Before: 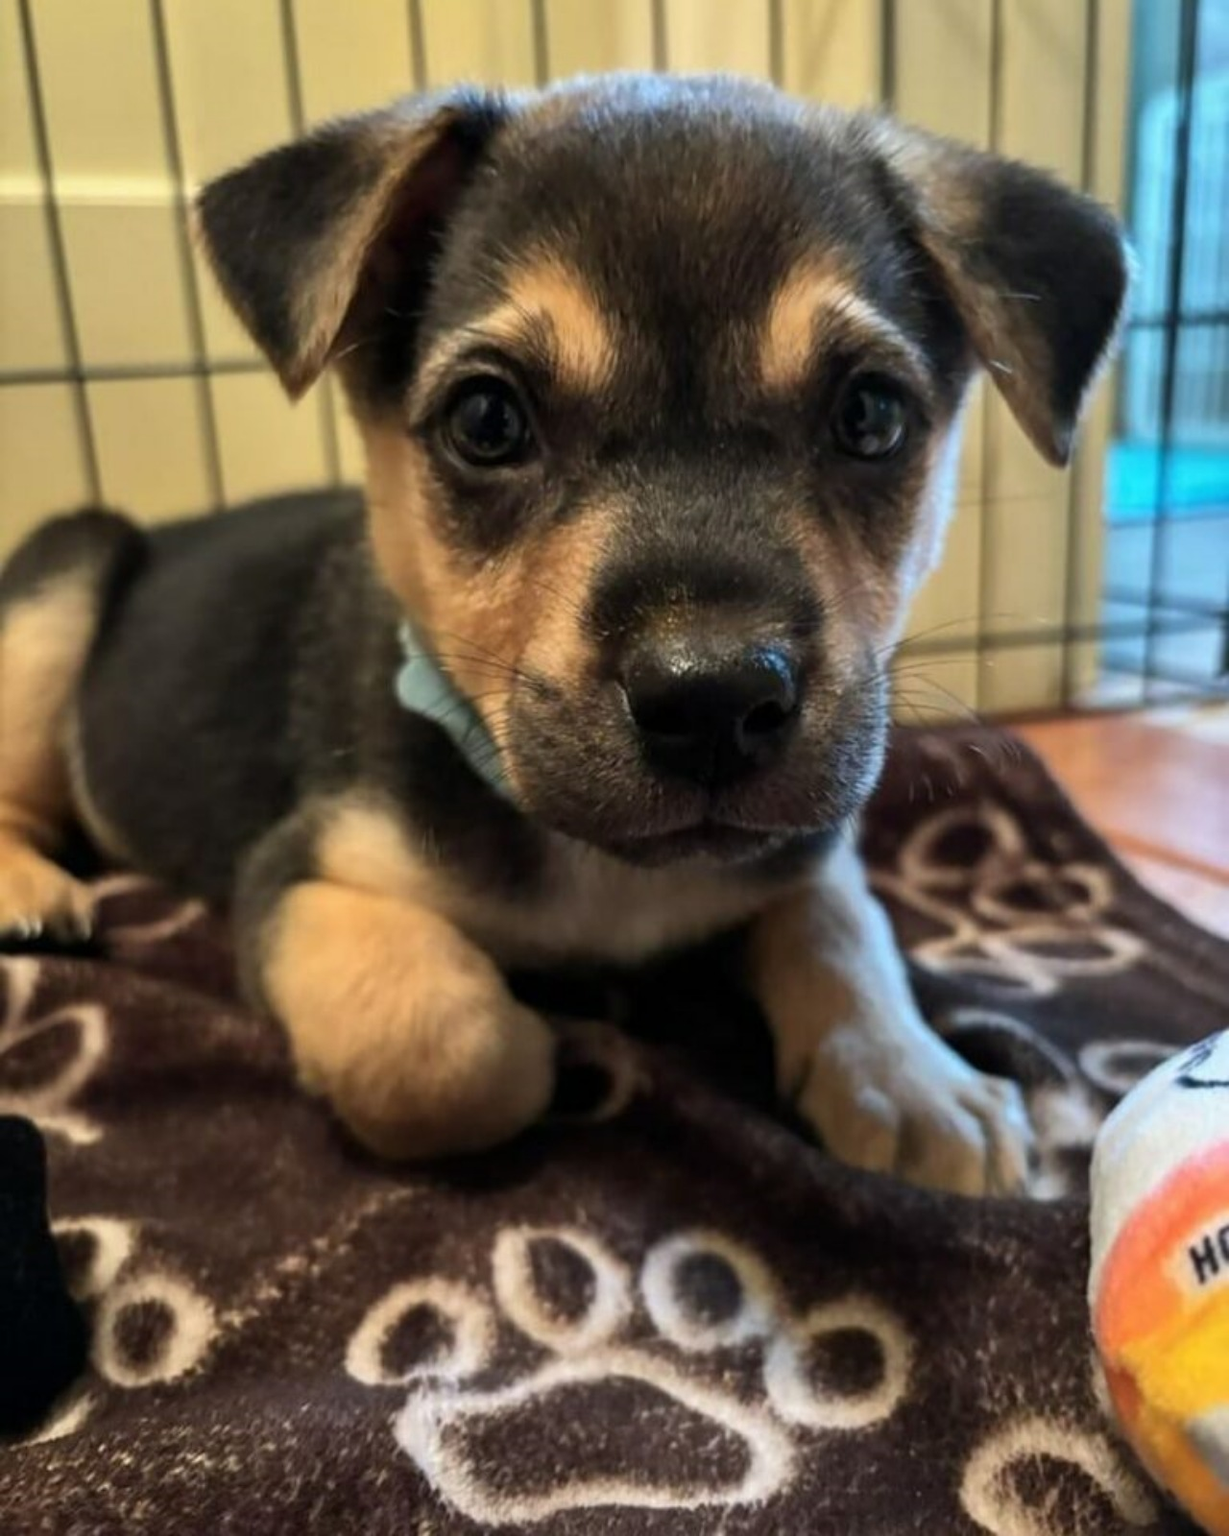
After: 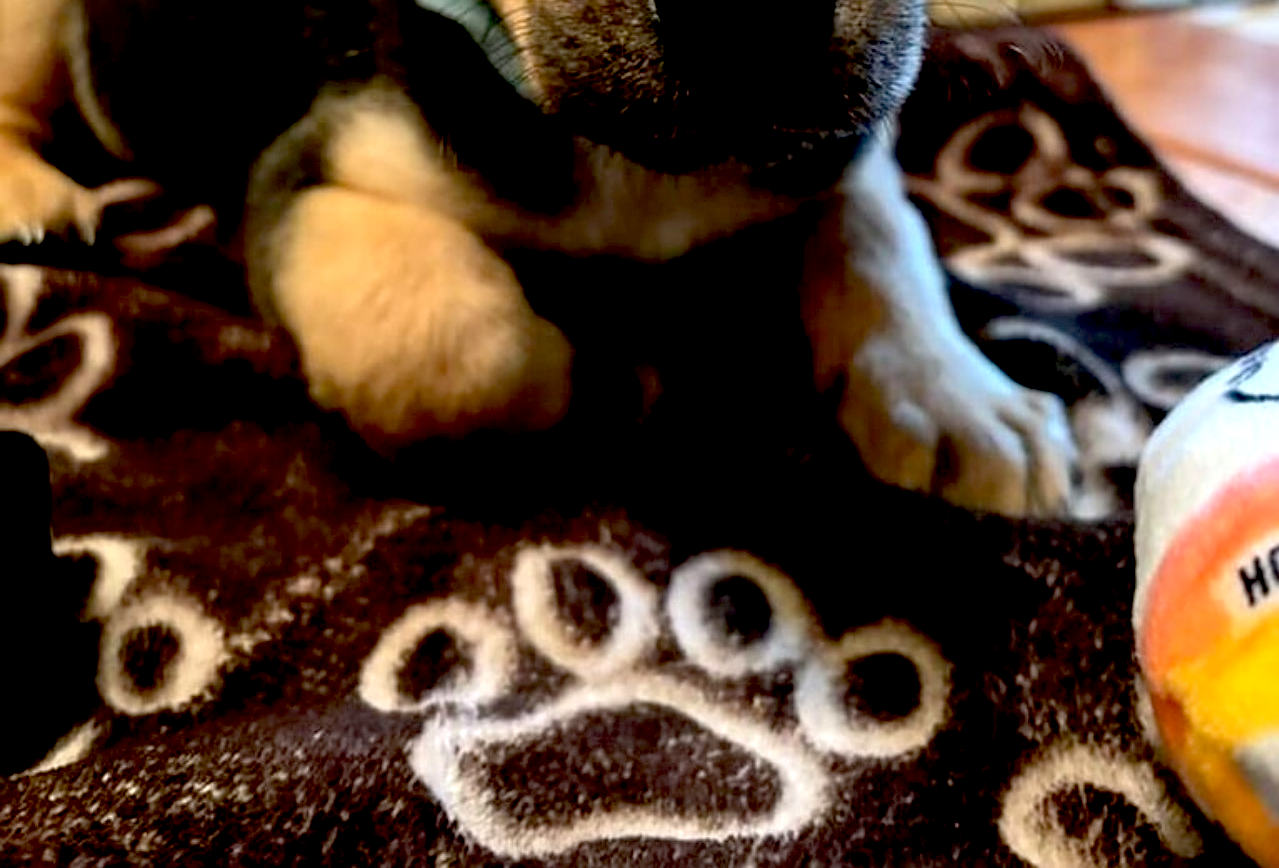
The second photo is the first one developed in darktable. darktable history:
sharpen: amount 0.49
exposure: black level correction 0.032, exposure 0.318 EV, compensate highlight preservation false
crop and rotate: top 45.738%, right 0.012%
